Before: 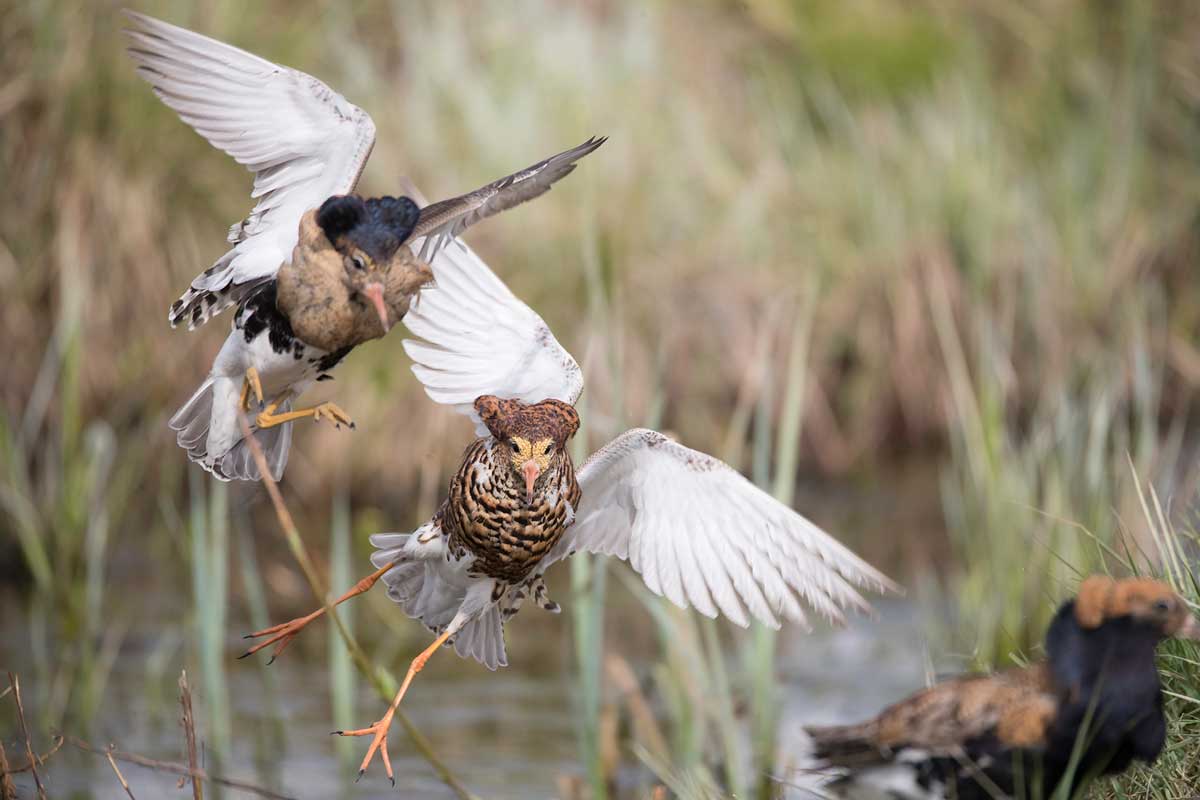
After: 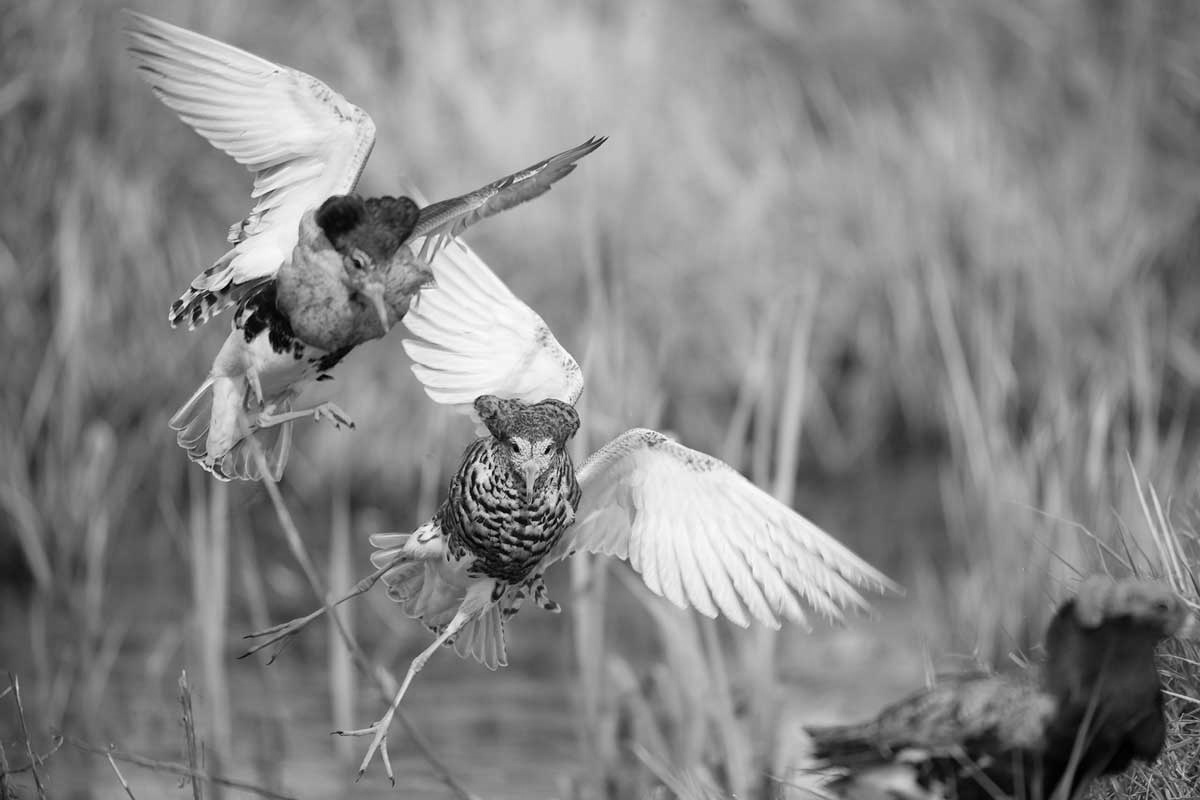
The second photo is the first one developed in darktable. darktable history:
white balance: red 0.986, blue 1.01
monochrome: size 1
